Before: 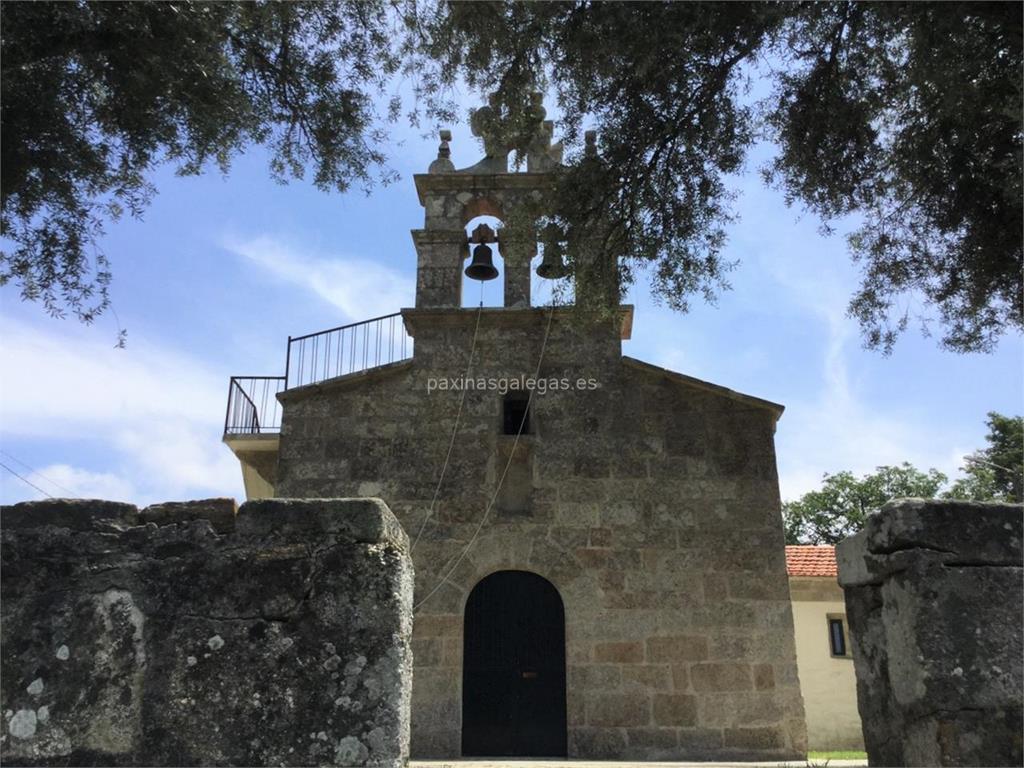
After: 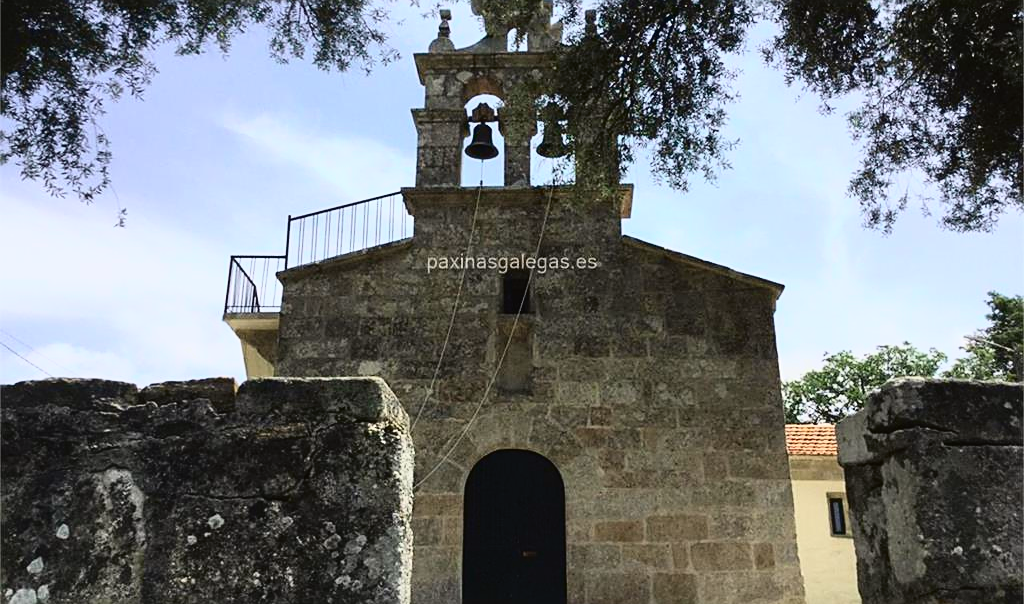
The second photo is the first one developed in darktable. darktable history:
crop and rotate: top 15.774%, bottom 5.506%
sharpen: on, module defaults
tone curve: curves: ch0 [(0, 0.023) (0.113, 0.084) (0.285, 0.301) (0.673, 0.796) (0.845, 0.932) (0.994, 0.971)]; ch1 [(0, 0) (0.456, 0.437) (0.498, 0.5) (0.57, 0.559) (0.631, 0.639) (1, 1)]; ch2 [(0, 0) (0.417, 0.44) (0.46, 0.453) (0.502, 0.507) (0.55, 0.57) (0.67, 0.712) (1, 1)], color space Lab, independent channels, preserve colors none
